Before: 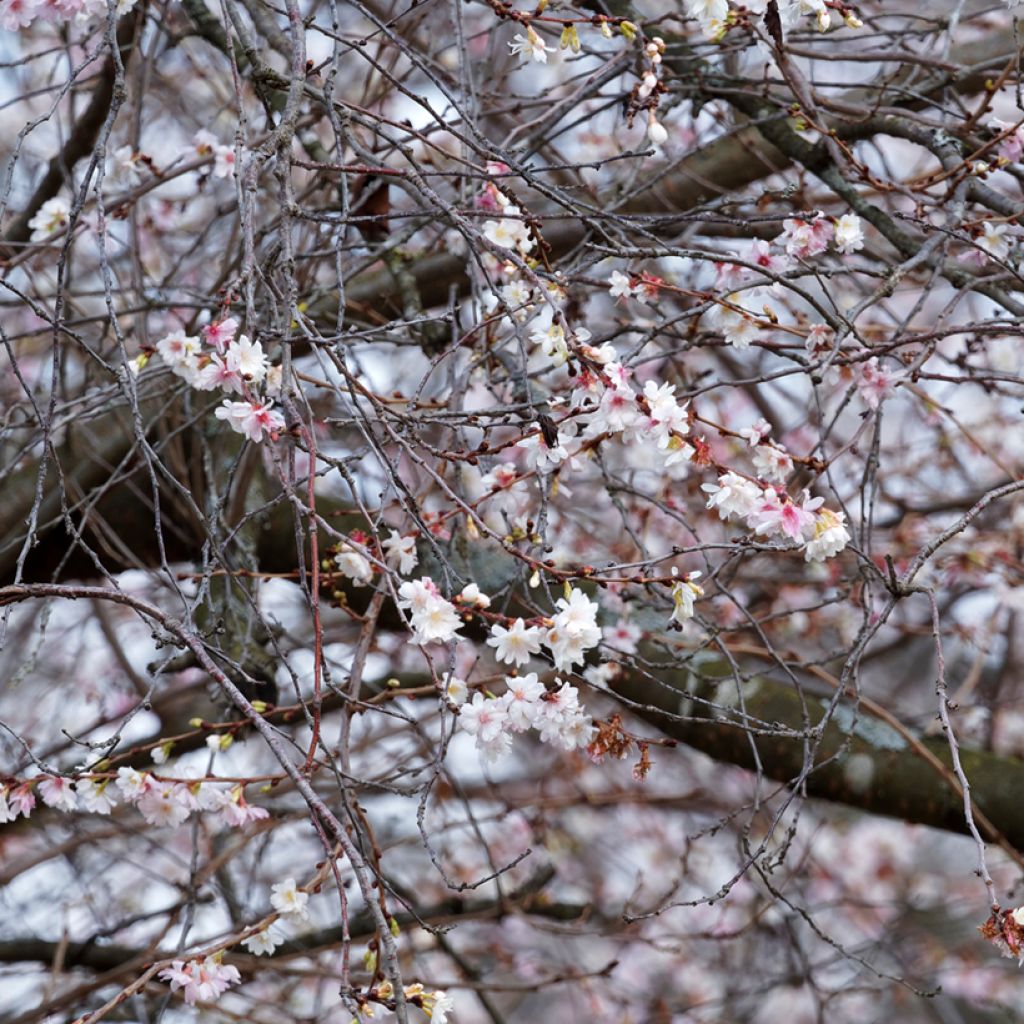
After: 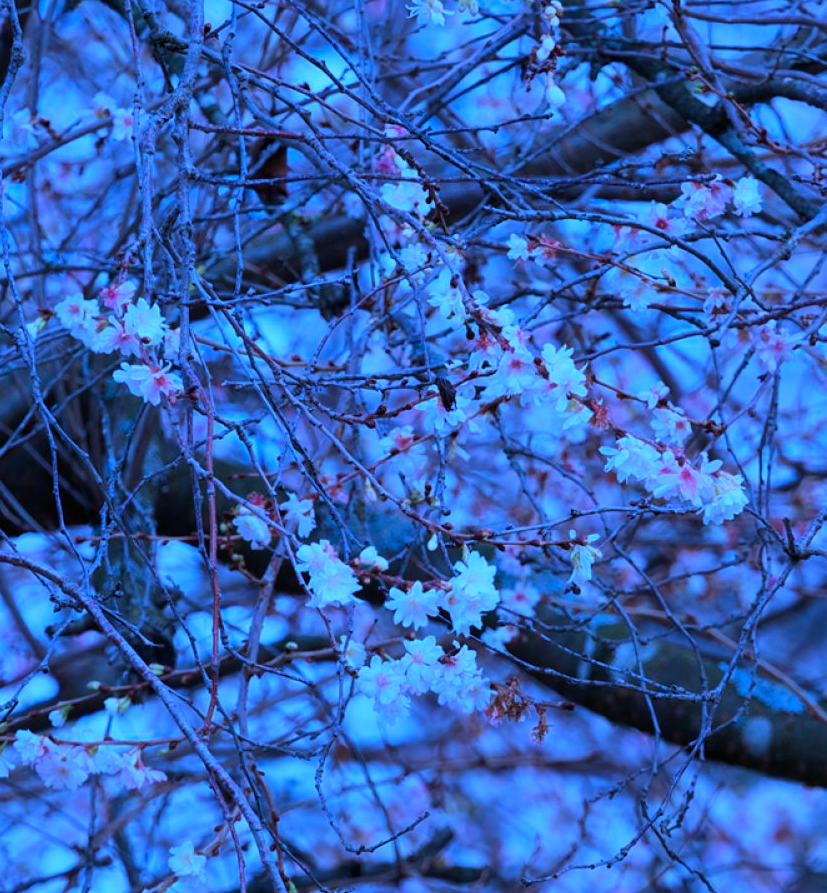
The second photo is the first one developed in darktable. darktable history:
exposure: exposure -0.443 EV, compensate exposure bias true, compensate highlight preservation false
color calibration: illuminant as shot in camera, x 0.483, y 0.431, temperature 2419.5 K
crop: left 9.982%, top 3.614%, right 9.225%, bottom 9.119%
